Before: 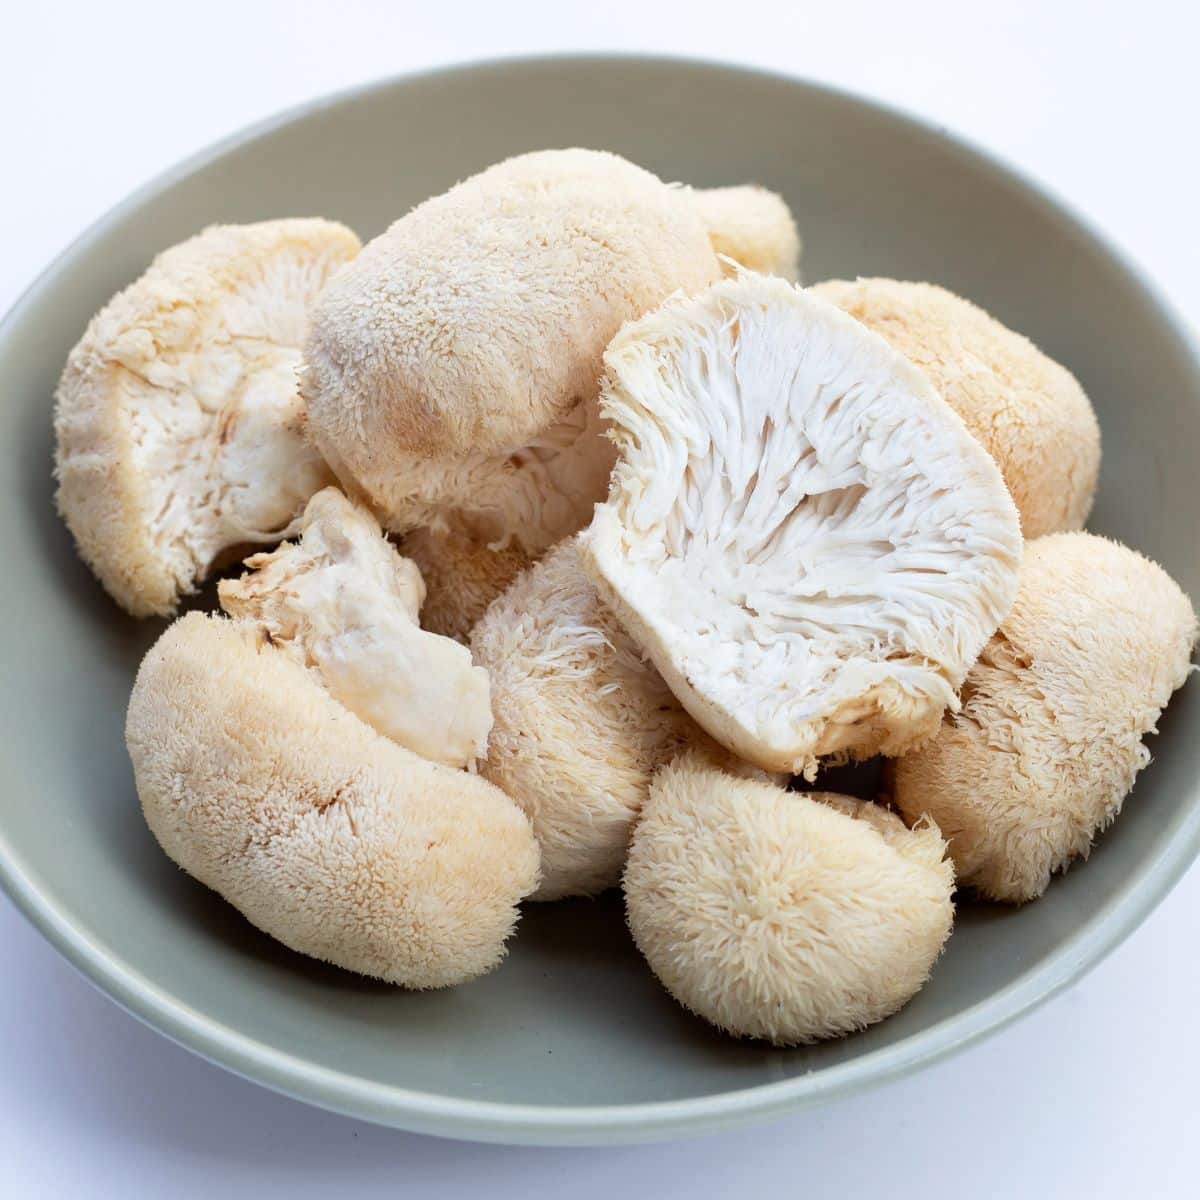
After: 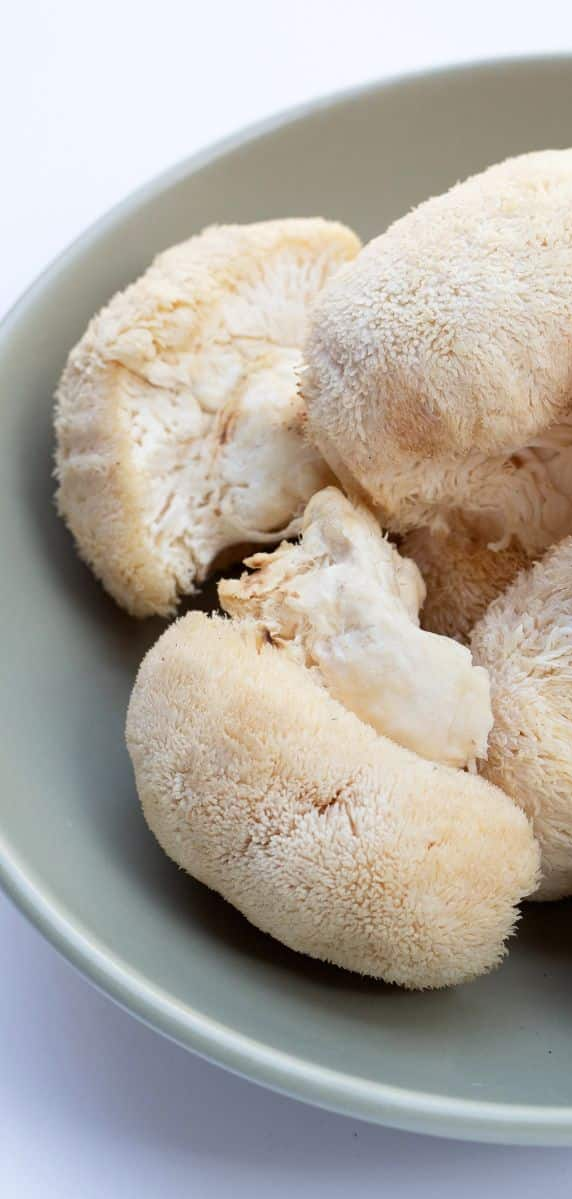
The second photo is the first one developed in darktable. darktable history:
crop and rotate: left 0.027%, top 0%, right 52.262%
